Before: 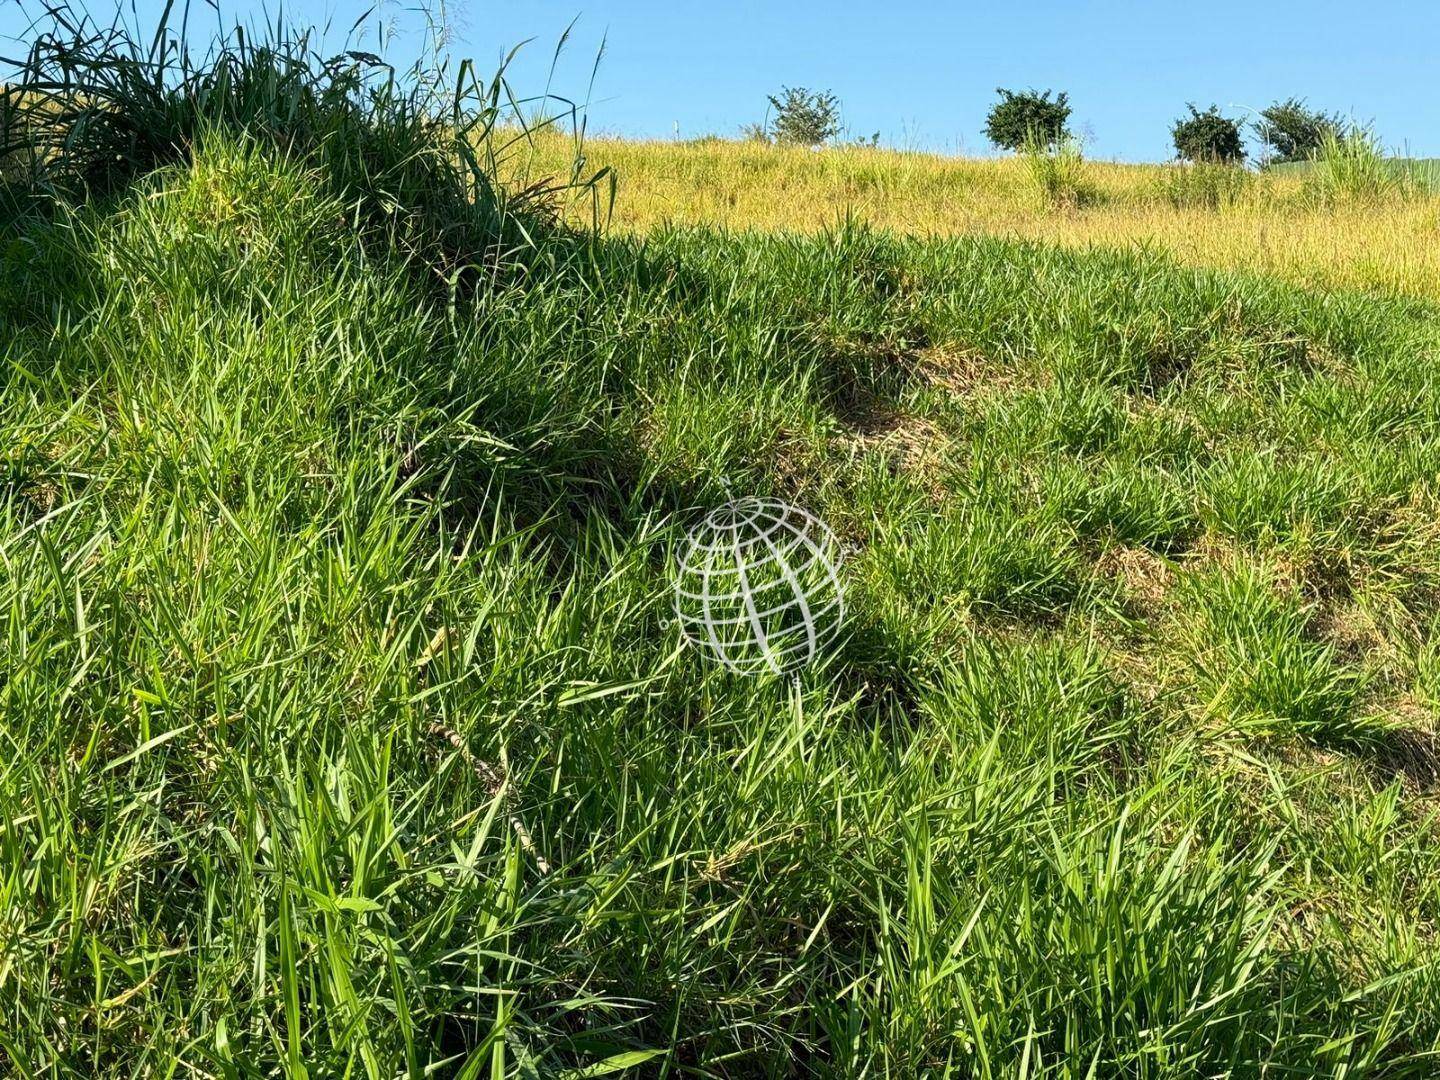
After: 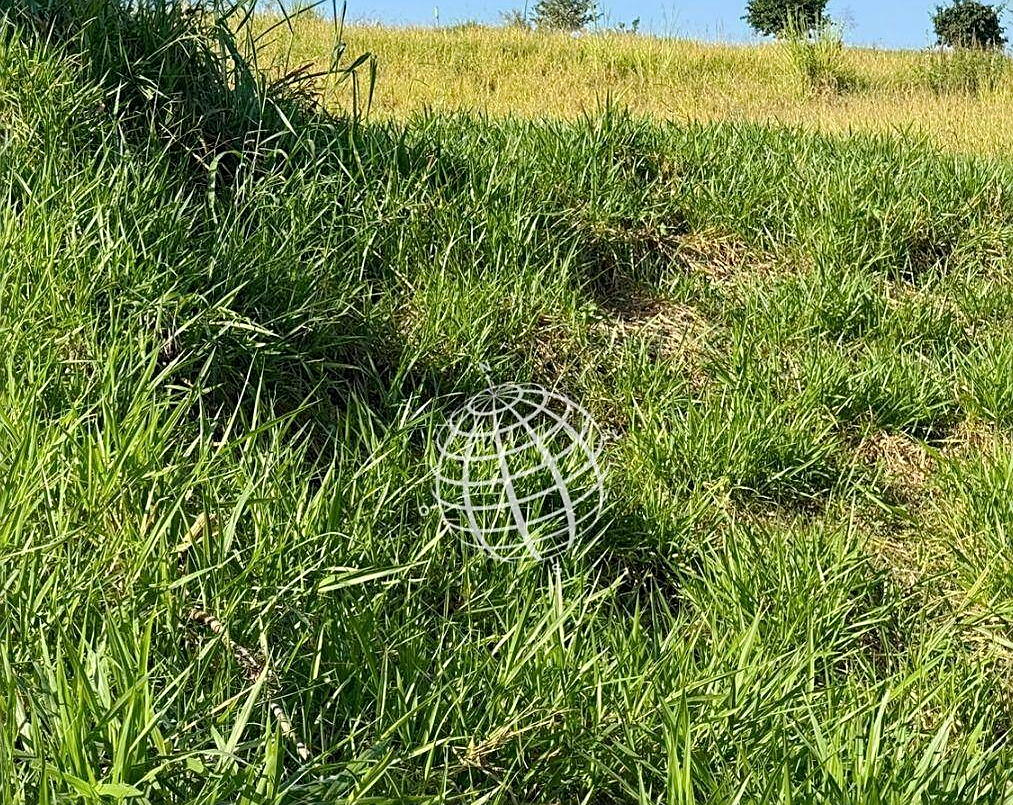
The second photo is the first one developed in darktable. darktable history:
crop and rotate: left 16.715%, top 10.688%, right 12.892%, bottom 14.742%
base curve: curves: ch0 [(0, 0) (0.235, 0.266) (0.503, 0.496) (0.786, 0.72) (1, 1)], preserve colors none
sharpen: on, module defaults
